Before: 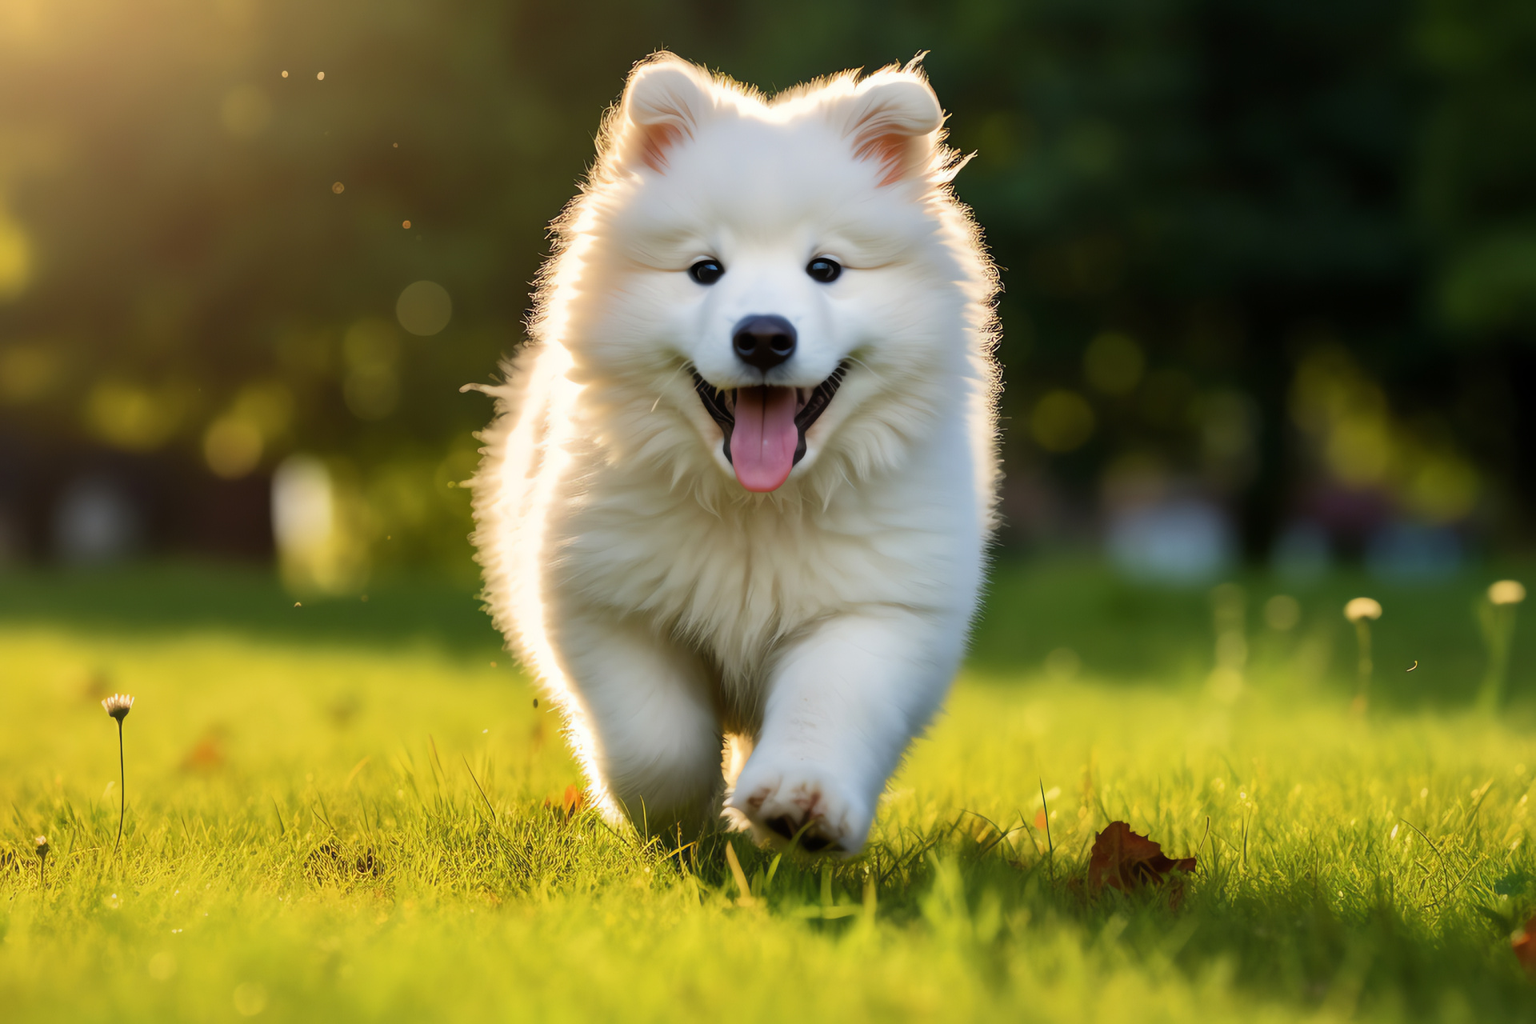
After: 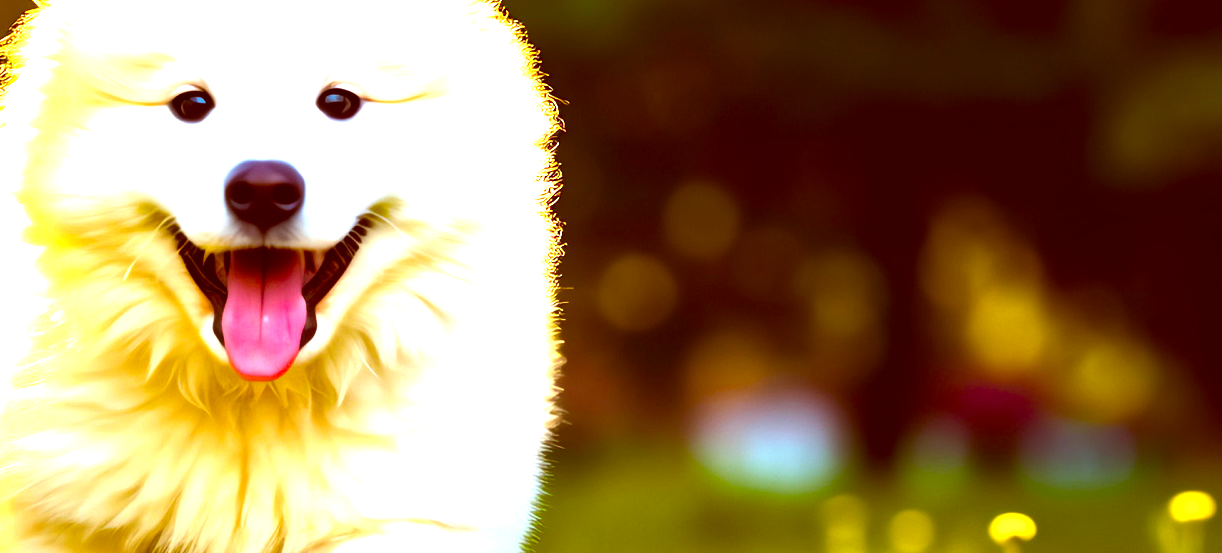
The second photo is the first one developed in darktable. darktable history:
crop: left 36.005%, top 18.293%, right 0.31%, bottom 38.444%
color balance rgb: linear chroma grading › shadows -40%, linear chroma grading › highlights 40%, linear chroma grading › global chroma 45%, linear chroma grading › mid-tones -30%, perceptual saturation grading › global saturation 55%, perceptual saturation grading › highlights -50%, perceptual saturation grading › mid-tones 40%, perceptual saturation grading › shadows 30%, perceptual brilliance grading › global brilliance 20%, perceptual brilliance grading › shadows -40%, global vibrance 35%
exposure: black level correction 0, exposure 1.2 EV, compensate exposure bias true, compensate highlight preservation false
color correction: highlights a* 9.03, highlights b* 8.71, shadows a* 40, shadows b* 40, saturation 0.8
